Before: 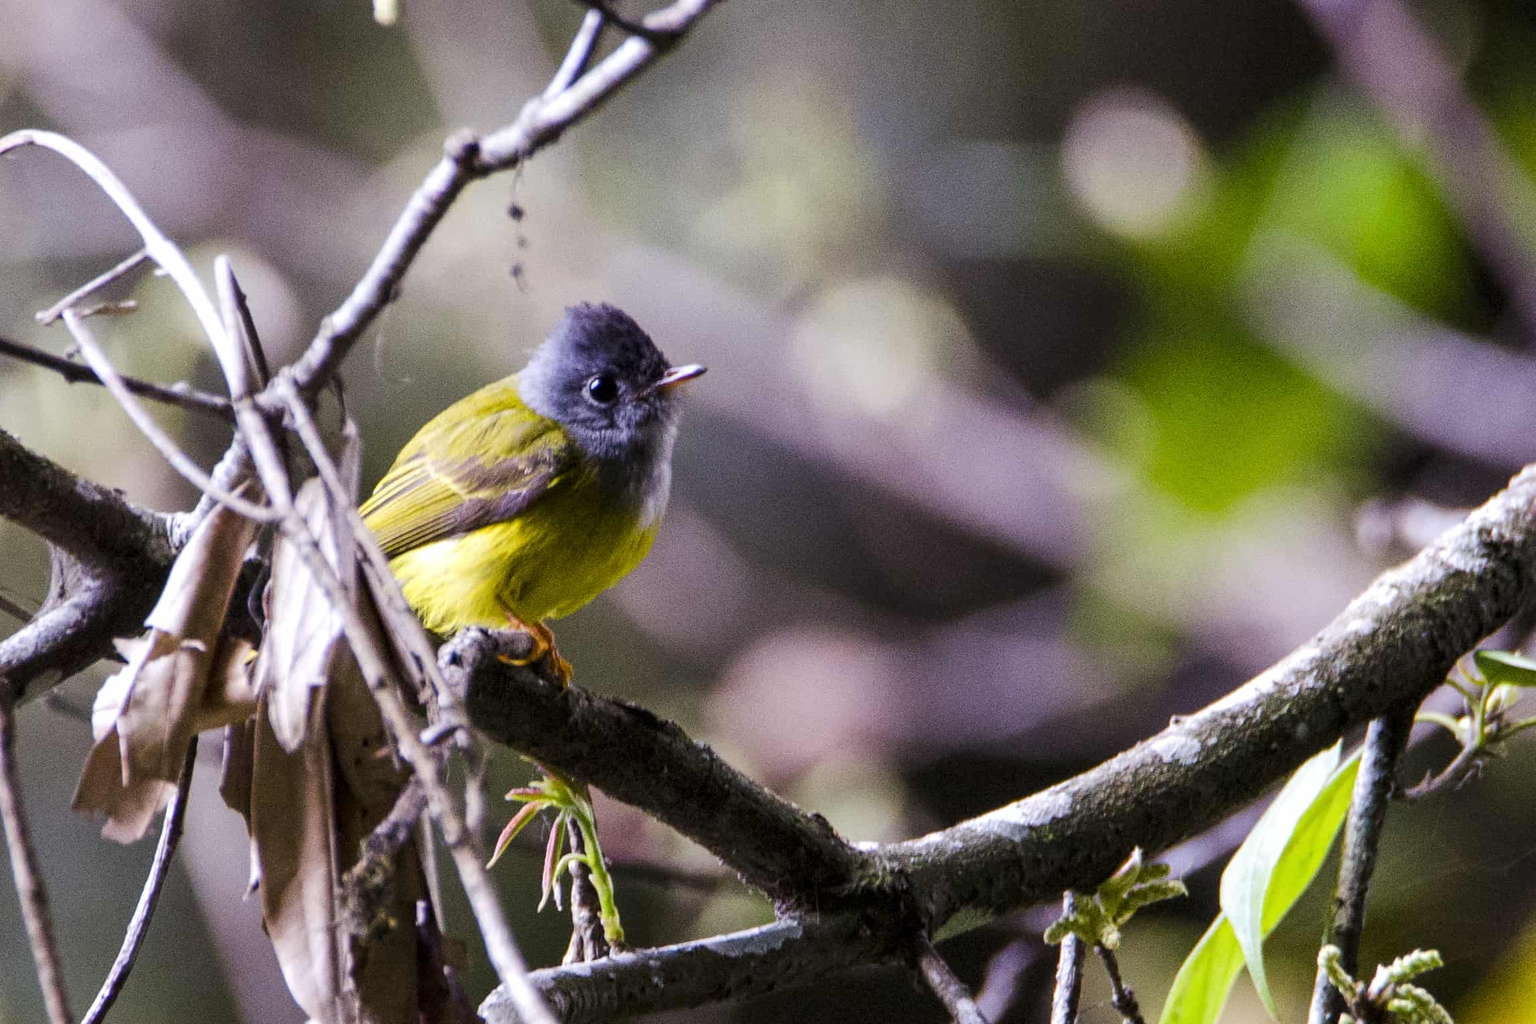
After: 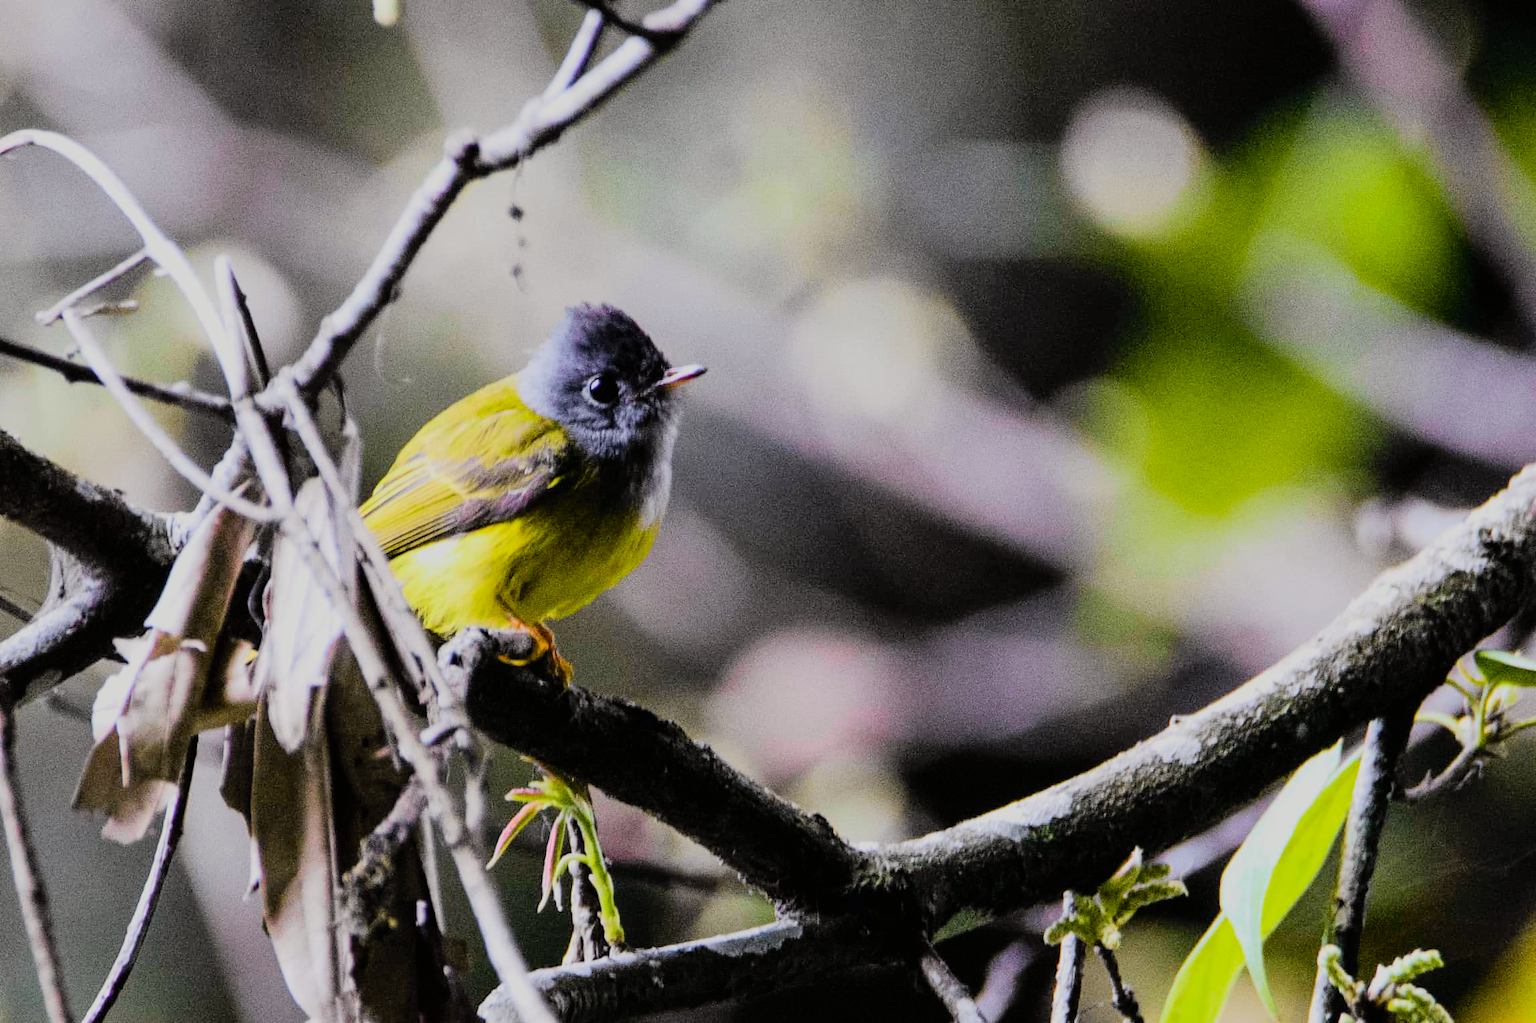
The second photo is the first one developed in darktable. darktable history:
white balance: emerald 1
tone curve: curves: ch0 [(0, 0.005) (0.103, 0.097) (0.18, 0.207) (0.384, 0.465) (0.491, 0.585) (0.629, 0.726) (0.84, 0.866) (1, 0.947)]; ch1 [(0, 0) (0.172, 0.123) (0.324, 0.253) (0.396, 0.388) (0.478, 0.461) (0.499, 0.497) (0.532, 0.515) (0.57, 0.584) (0.635, 0.675) (0.805, 0.892) (1, 1)]; ch2 [(0, 0) (0.411, 0.424) (0.496, 0.501) (0.515, 0.507) (0.553, 0.562) (0.604, 0.642) (0.708, 0.768) (0.839, 0.916) (1, 1)], color space Lab, independent channels, preserve colors none
exposure: black level correction 0.001, exposure -0.2 EV, compensate highlight preservation false
filmic rgb: black relative exposure -7.65 EV, white relative exposure 4.56 EV, hardness 3.61, color science v6 (2022)
